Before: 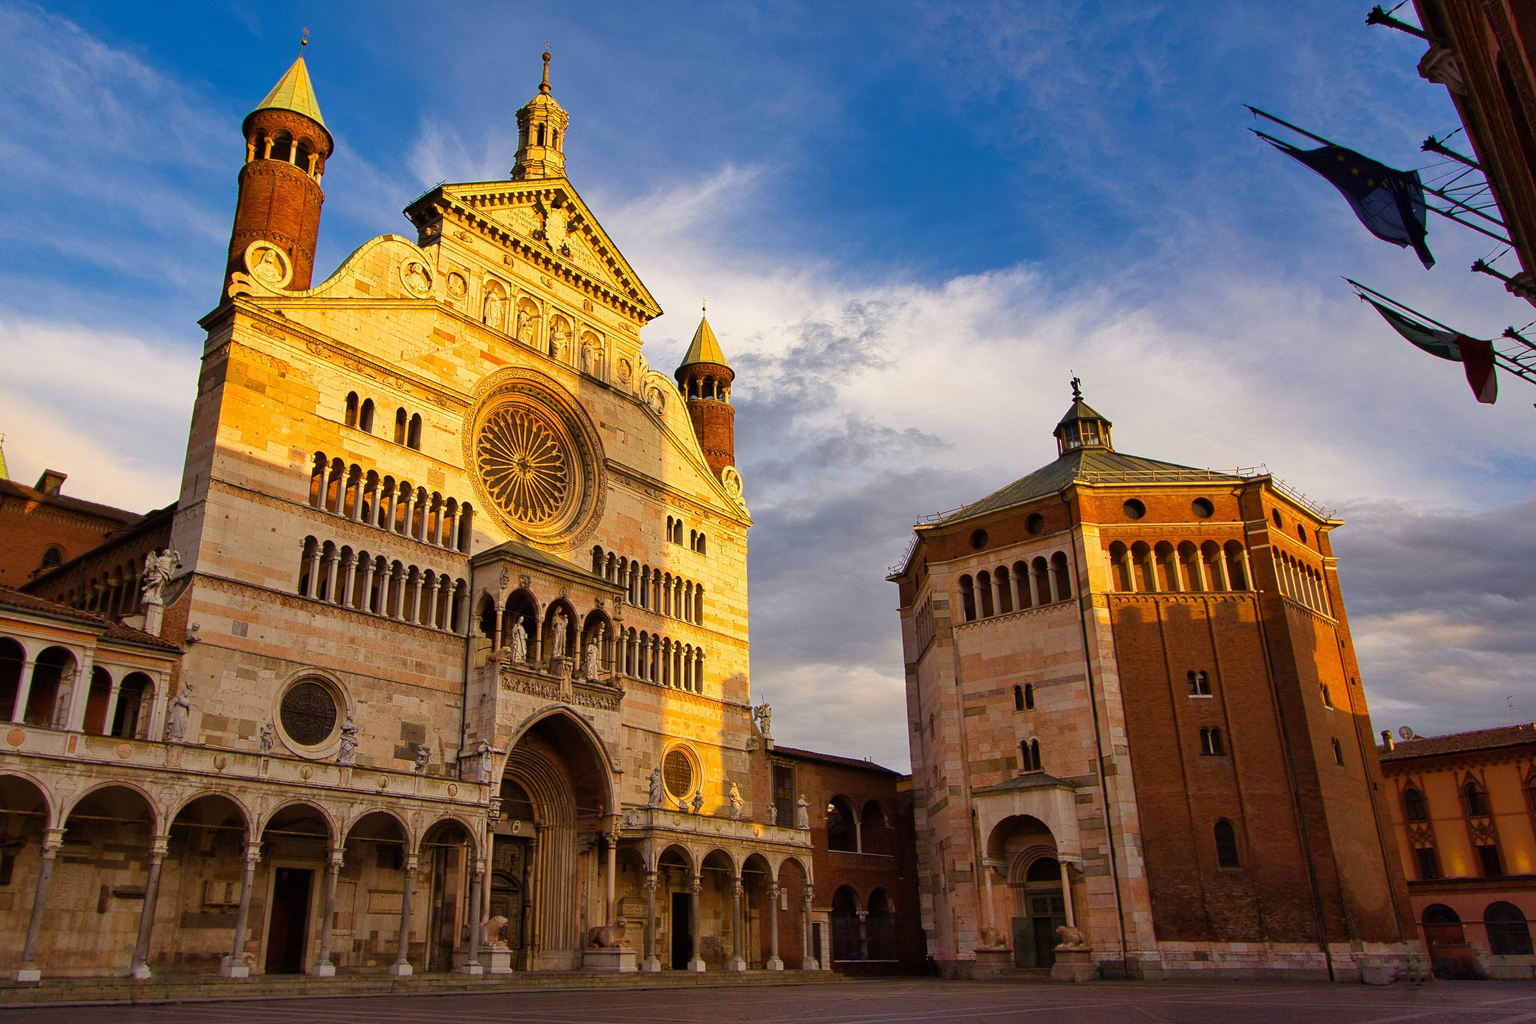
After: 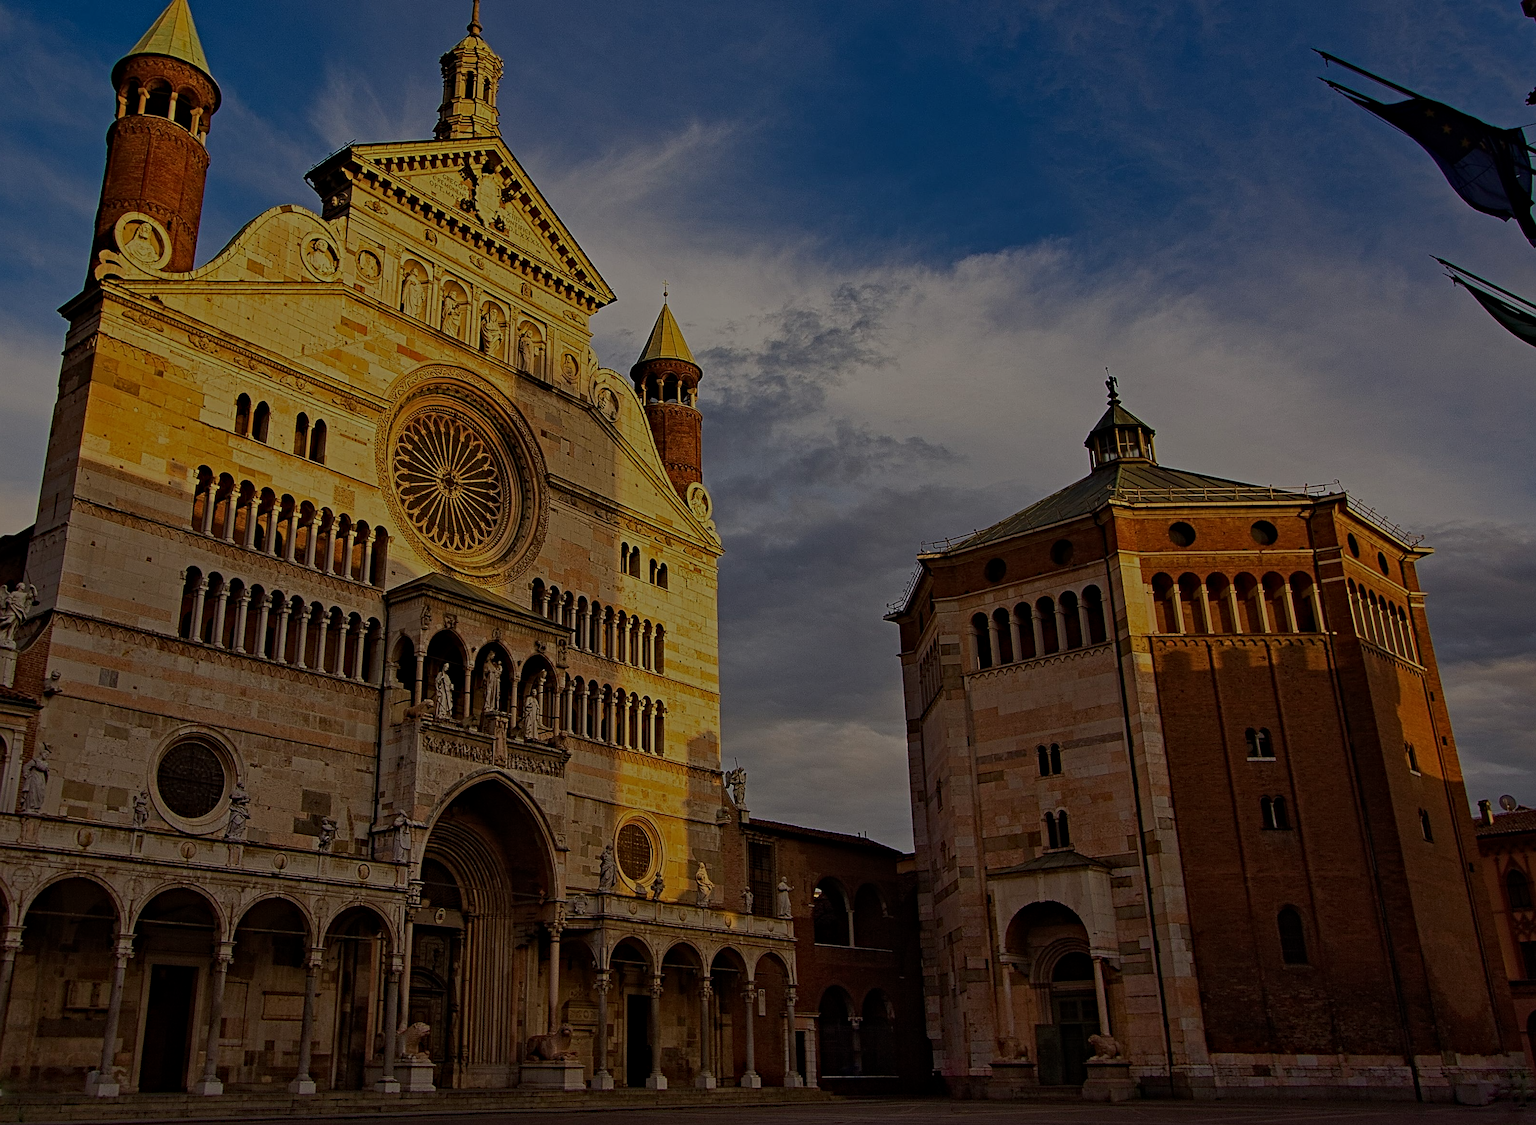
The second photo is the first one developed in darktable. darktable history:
crop: left 9.759%, top 6.287%, right 6.906%, bottom 2.103%
contrast equalizer: octaves 7, y [[0.5, 0.501, 0.525, 0.597, 0.58, 0.514], [0.5 ×6], [0.5 ×6], [0 ×6], [0 ×6]]
exposure: exposure -1.976 EV, compensate highlight preservation false
sharpen: on, module defaults
